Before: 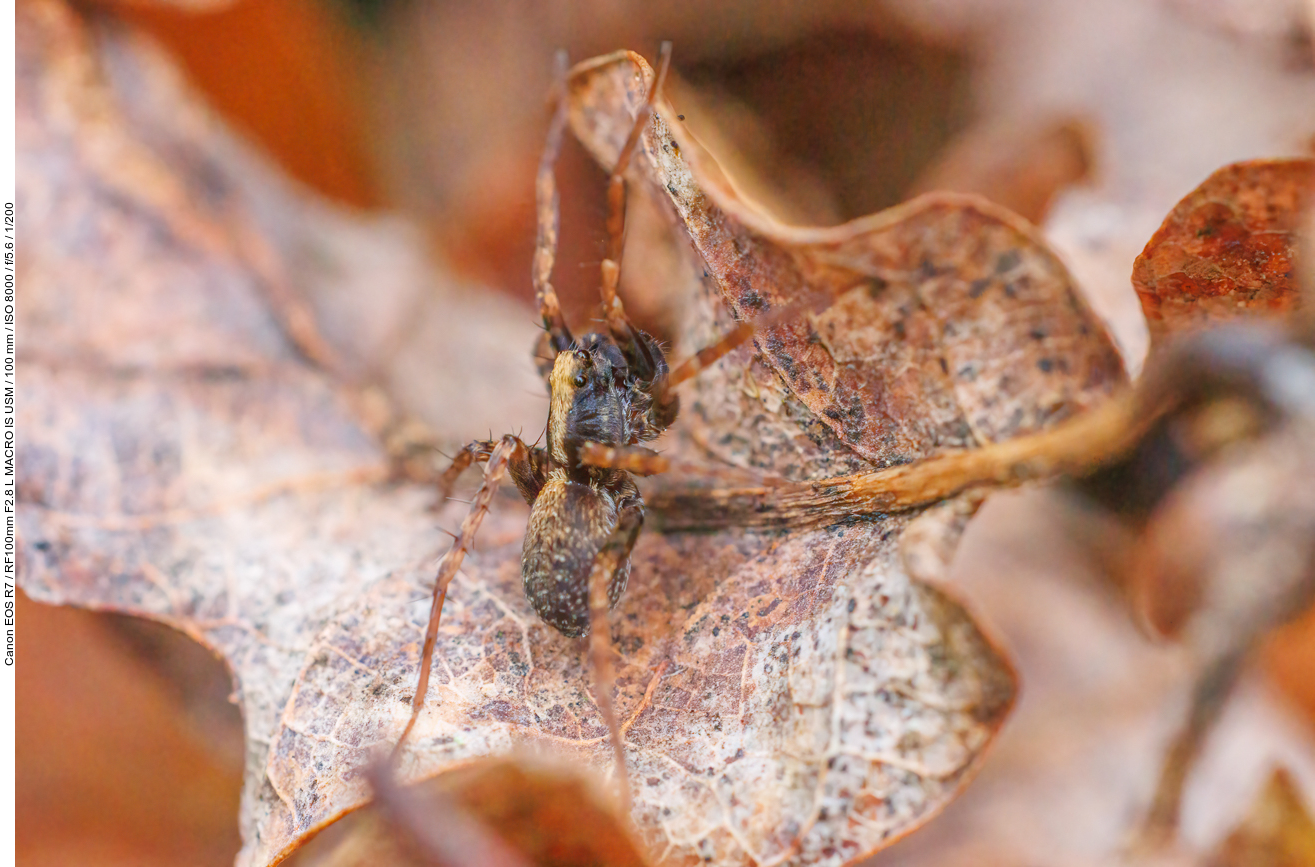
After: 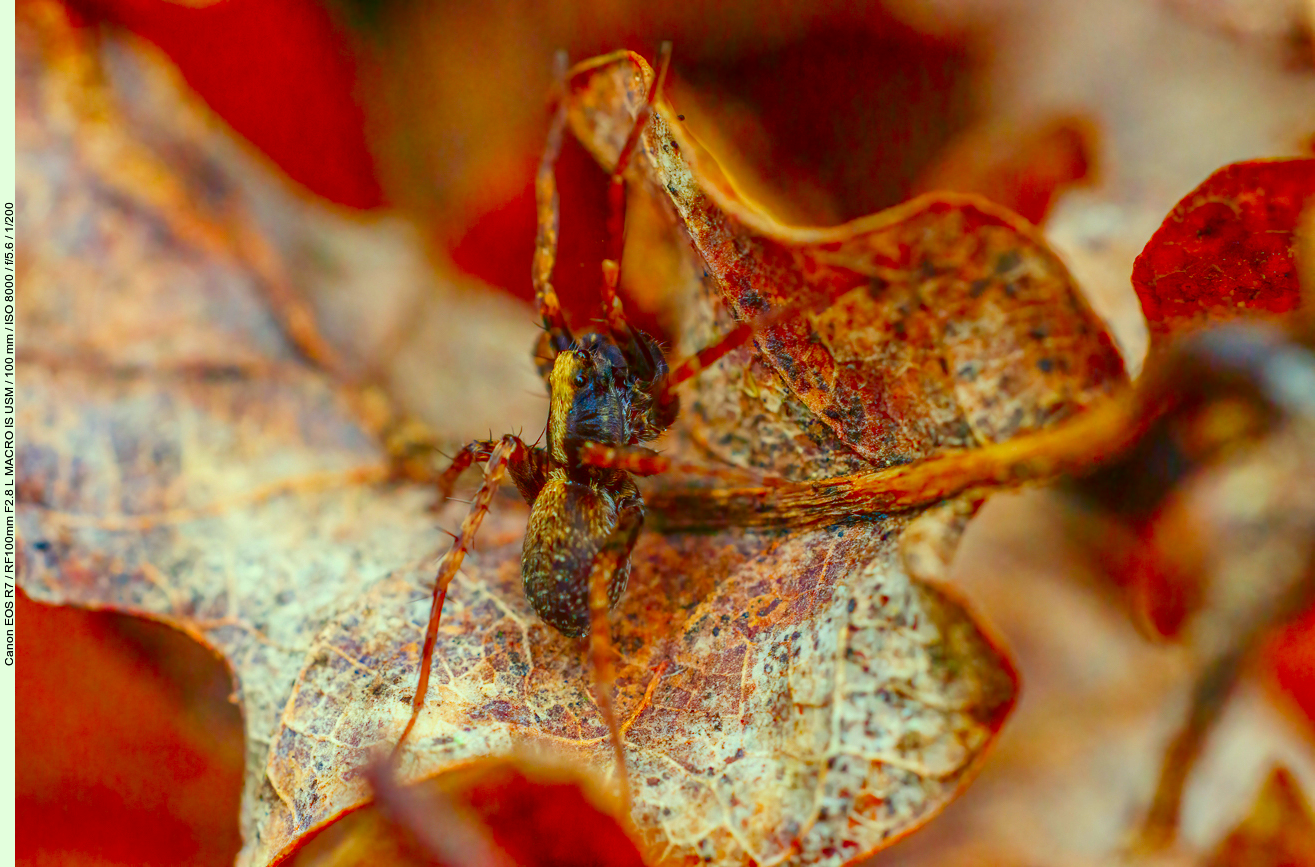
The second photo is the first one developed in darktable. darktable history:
color correction: highlights a* -10.77, highlights b* 9.8, saturation 1.72
contrast brightness saturation: brightness -0.25, saturation 0.2
